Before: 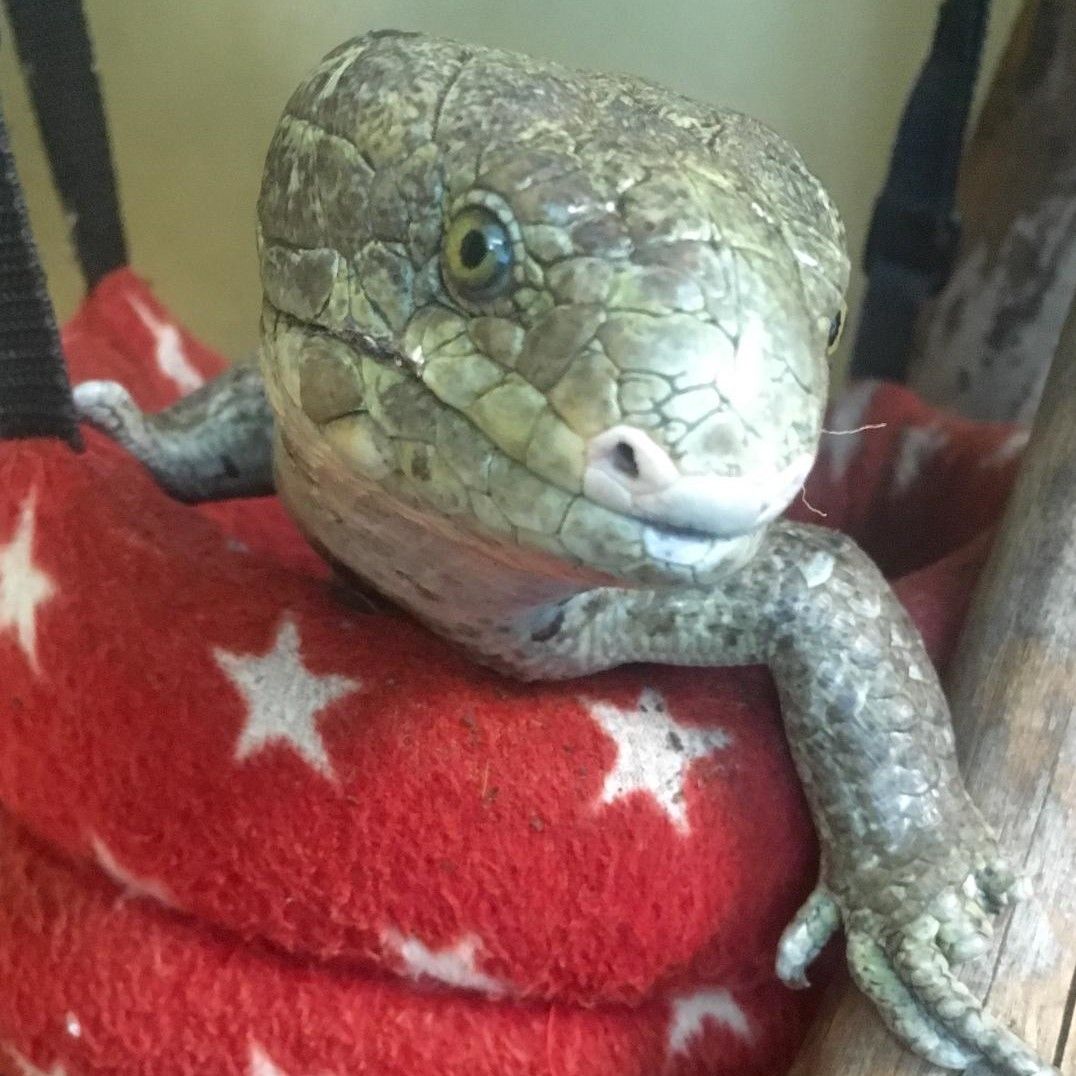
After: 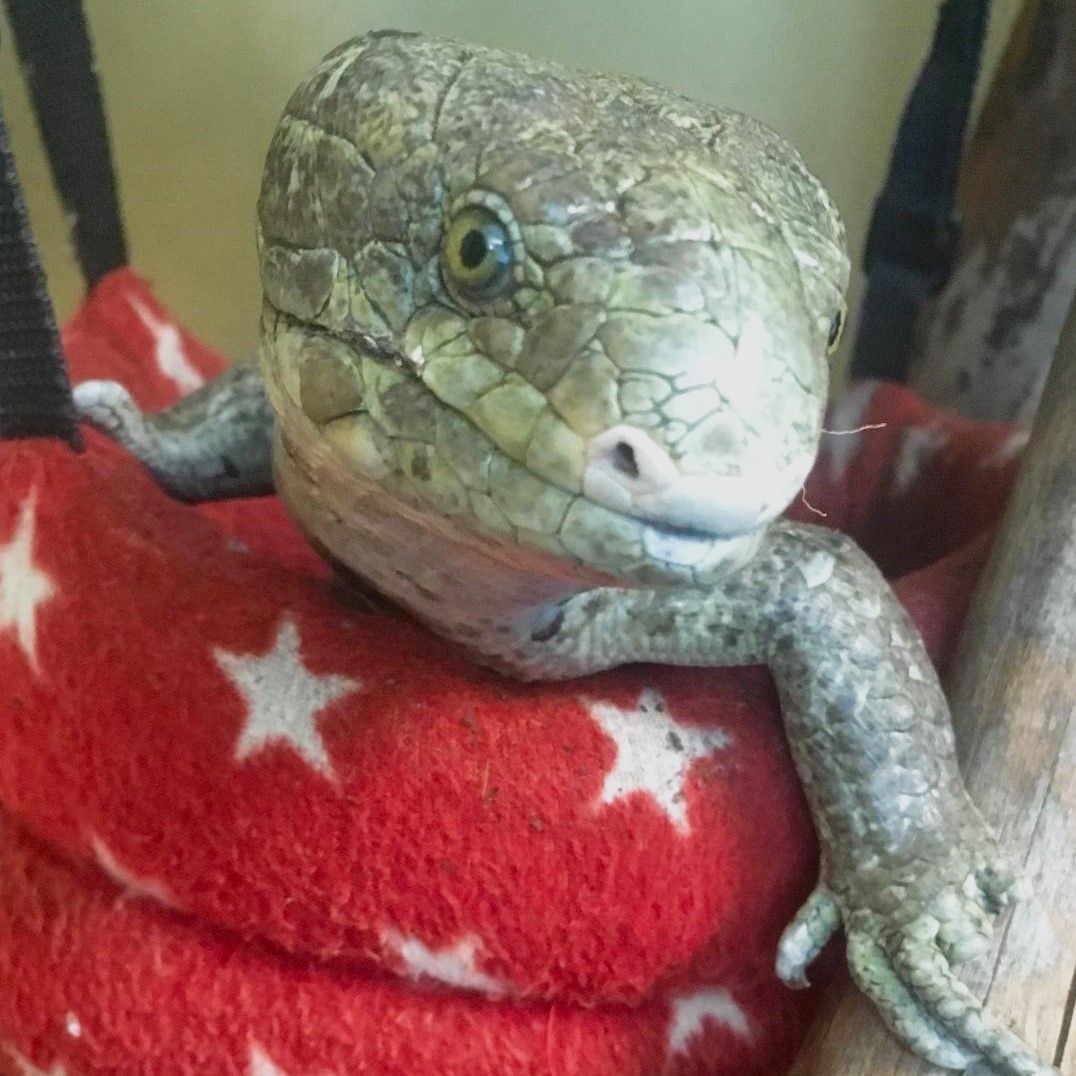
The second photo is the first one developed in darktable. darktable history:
contrast brightness saturation: contrast 0.04, saturation 0.07
sigmoid: contrast 1.22, skew 0.65
